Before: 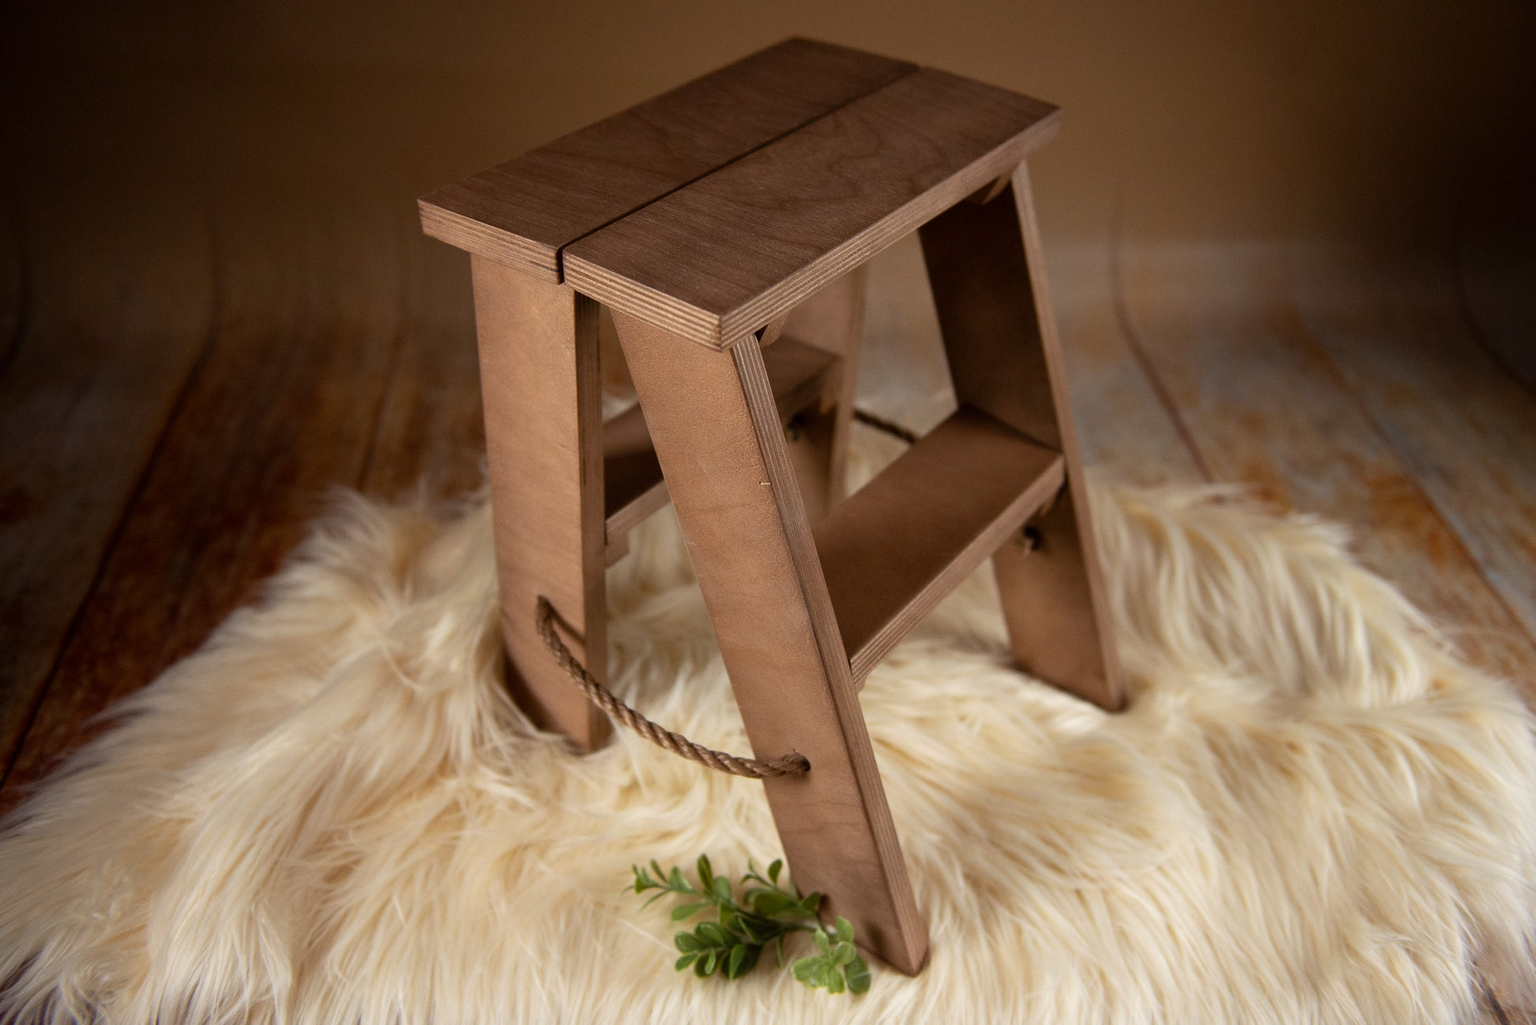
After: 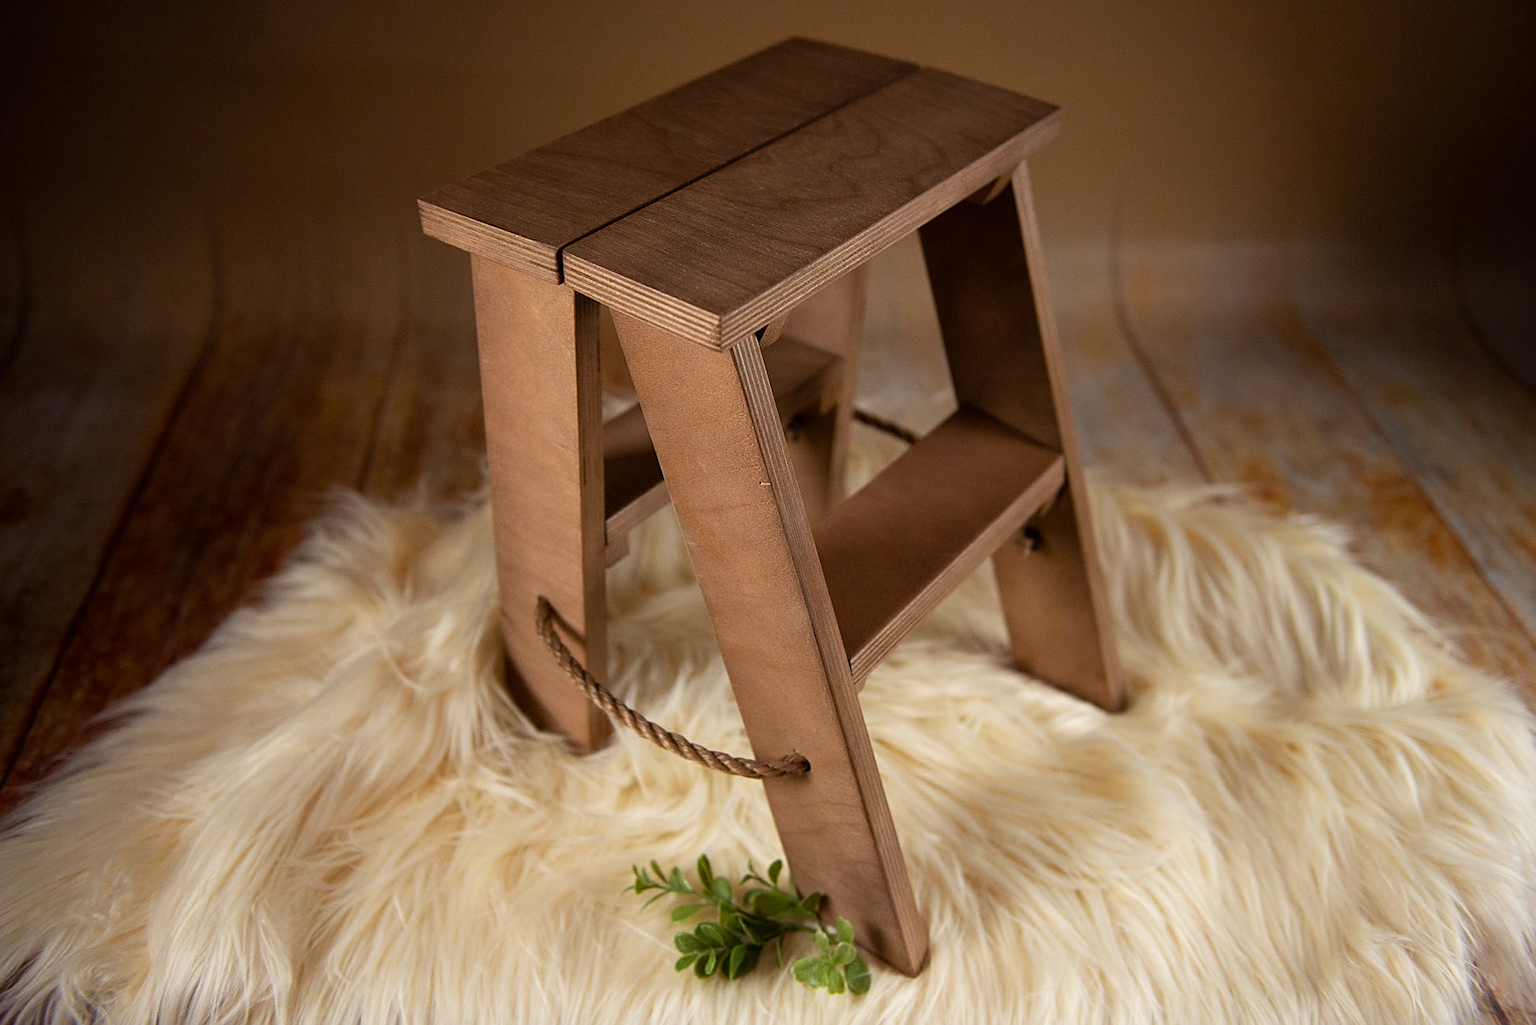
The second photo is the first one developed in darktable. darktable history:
sharpen: on, module defaults
color balance rgb: perceptual saturation grading › global saturation 0.079%, perceptual saturation grading › mid-tones 11.826%, global vibrance 15.108%
